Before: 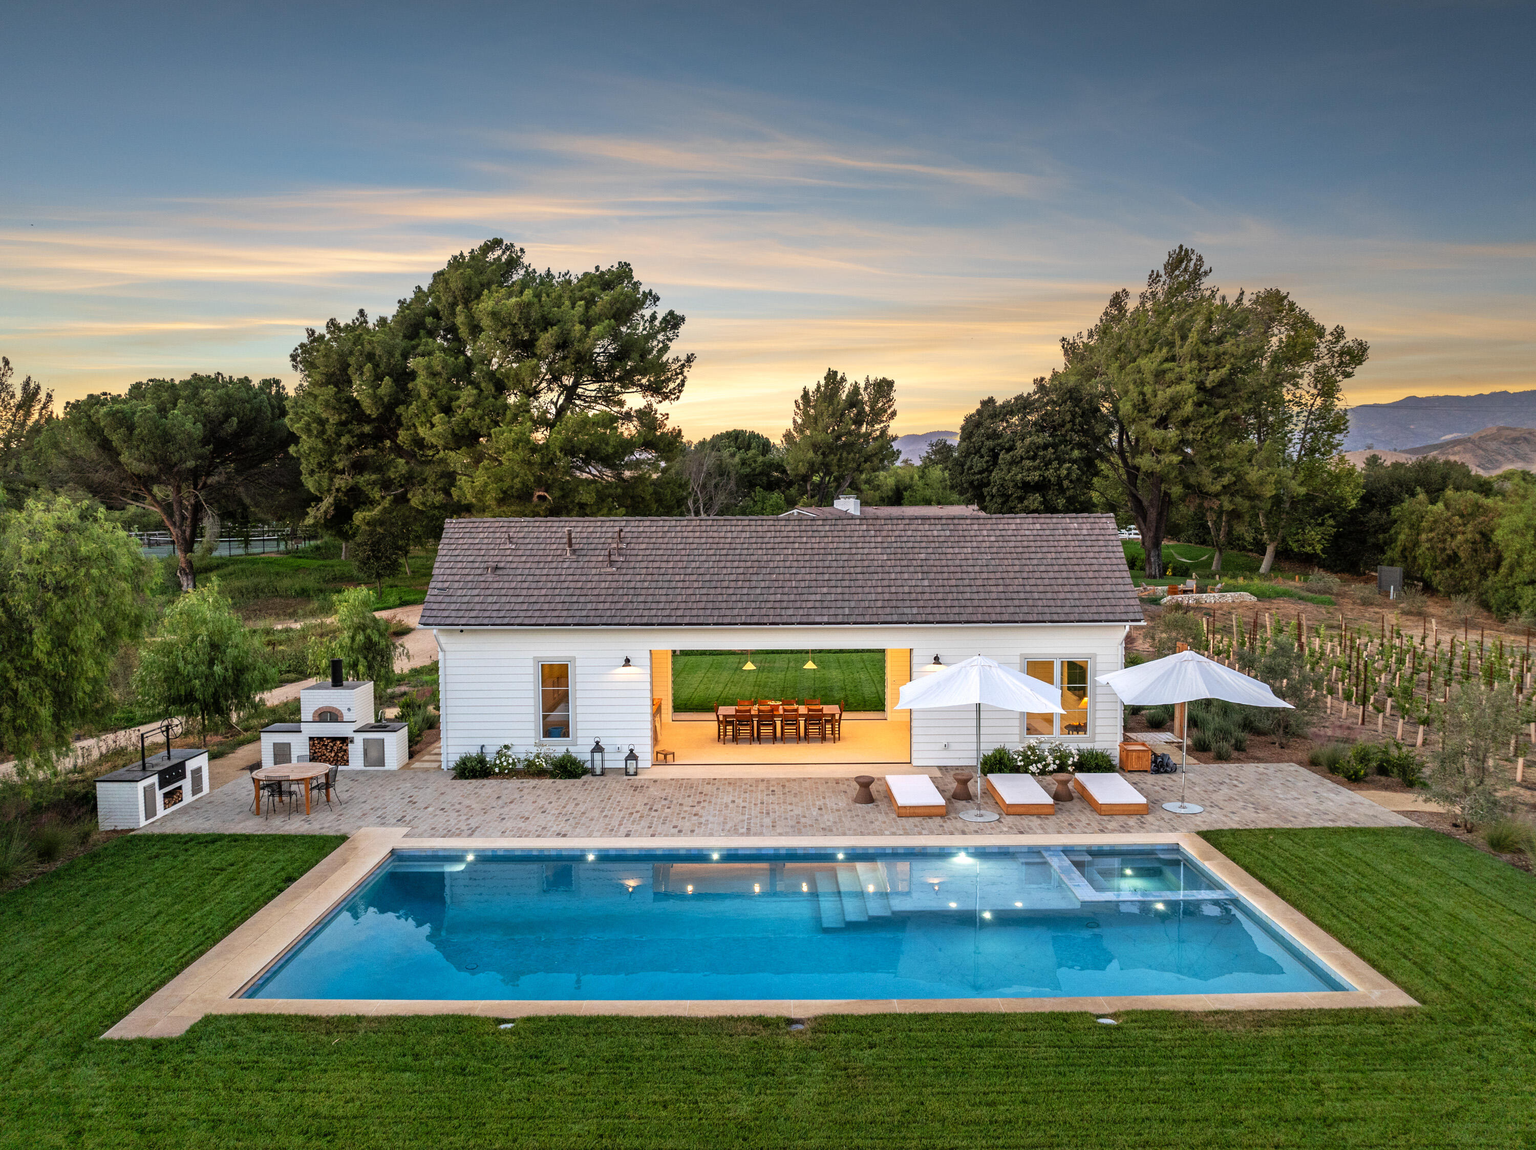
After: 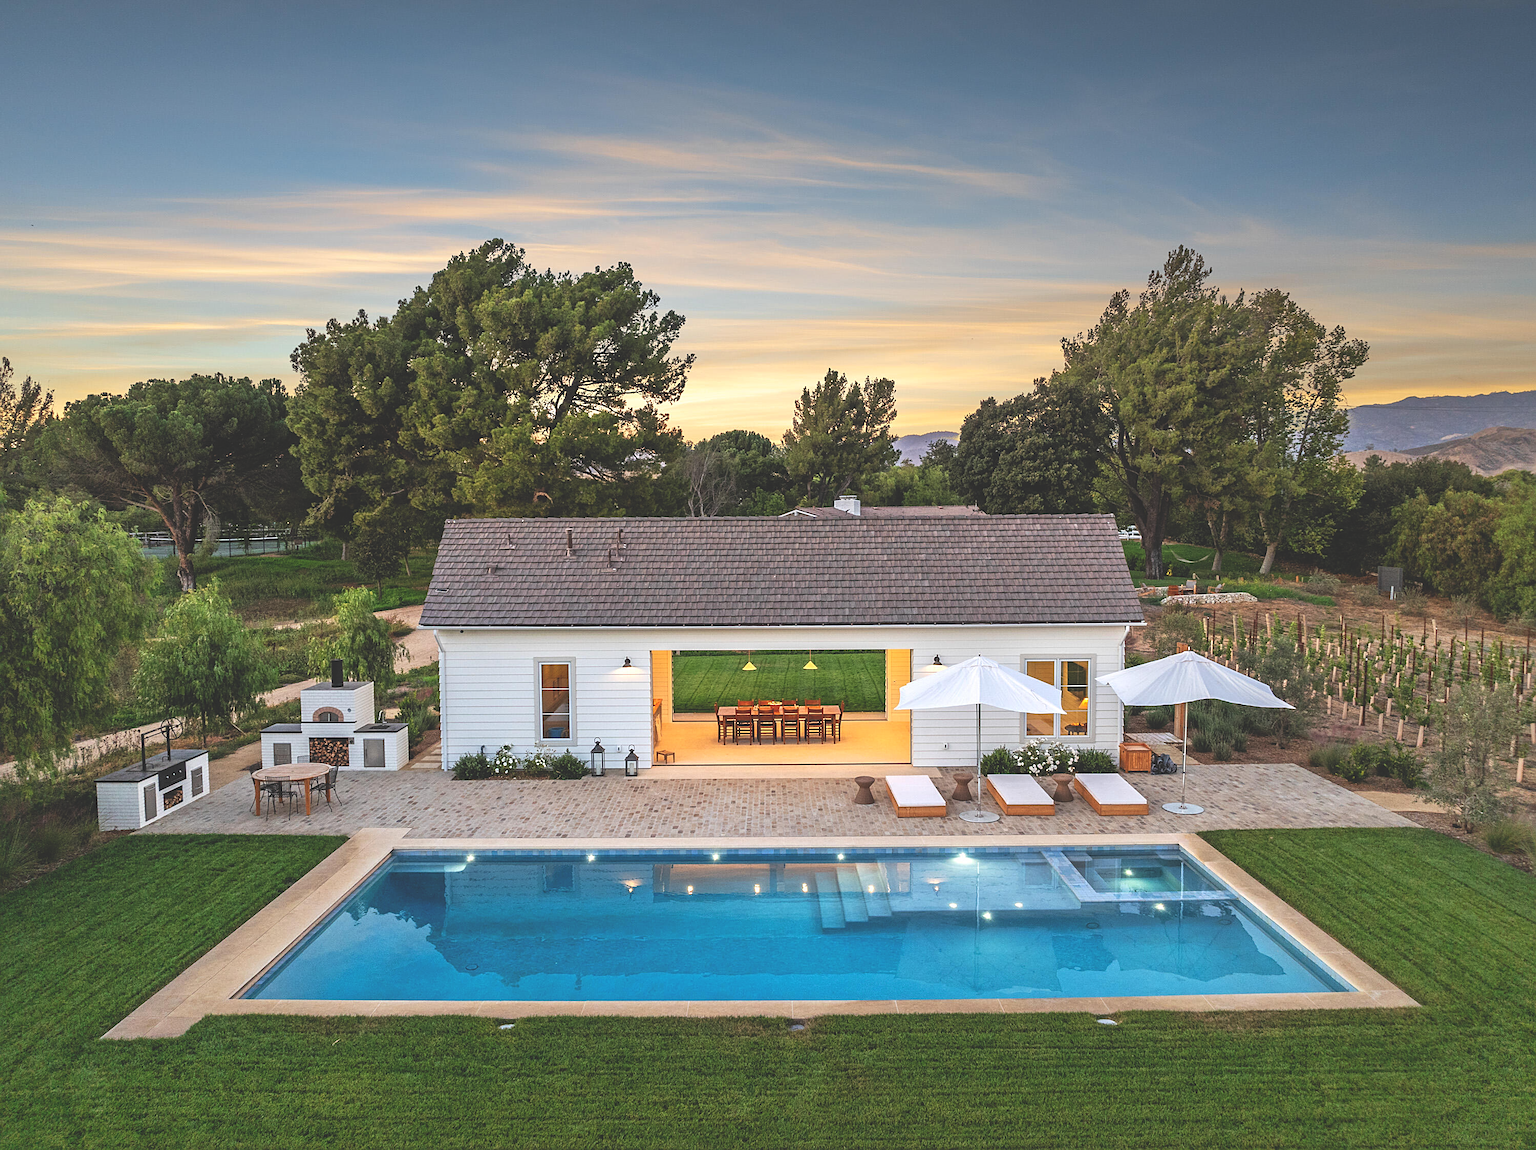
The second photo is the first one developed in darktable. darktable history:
sharpen: on, module defaults
exposure: black level correction -0.028, compensate highlight preservation false
contrast brightness saturation: contrast 0.04, saturation 0.07
